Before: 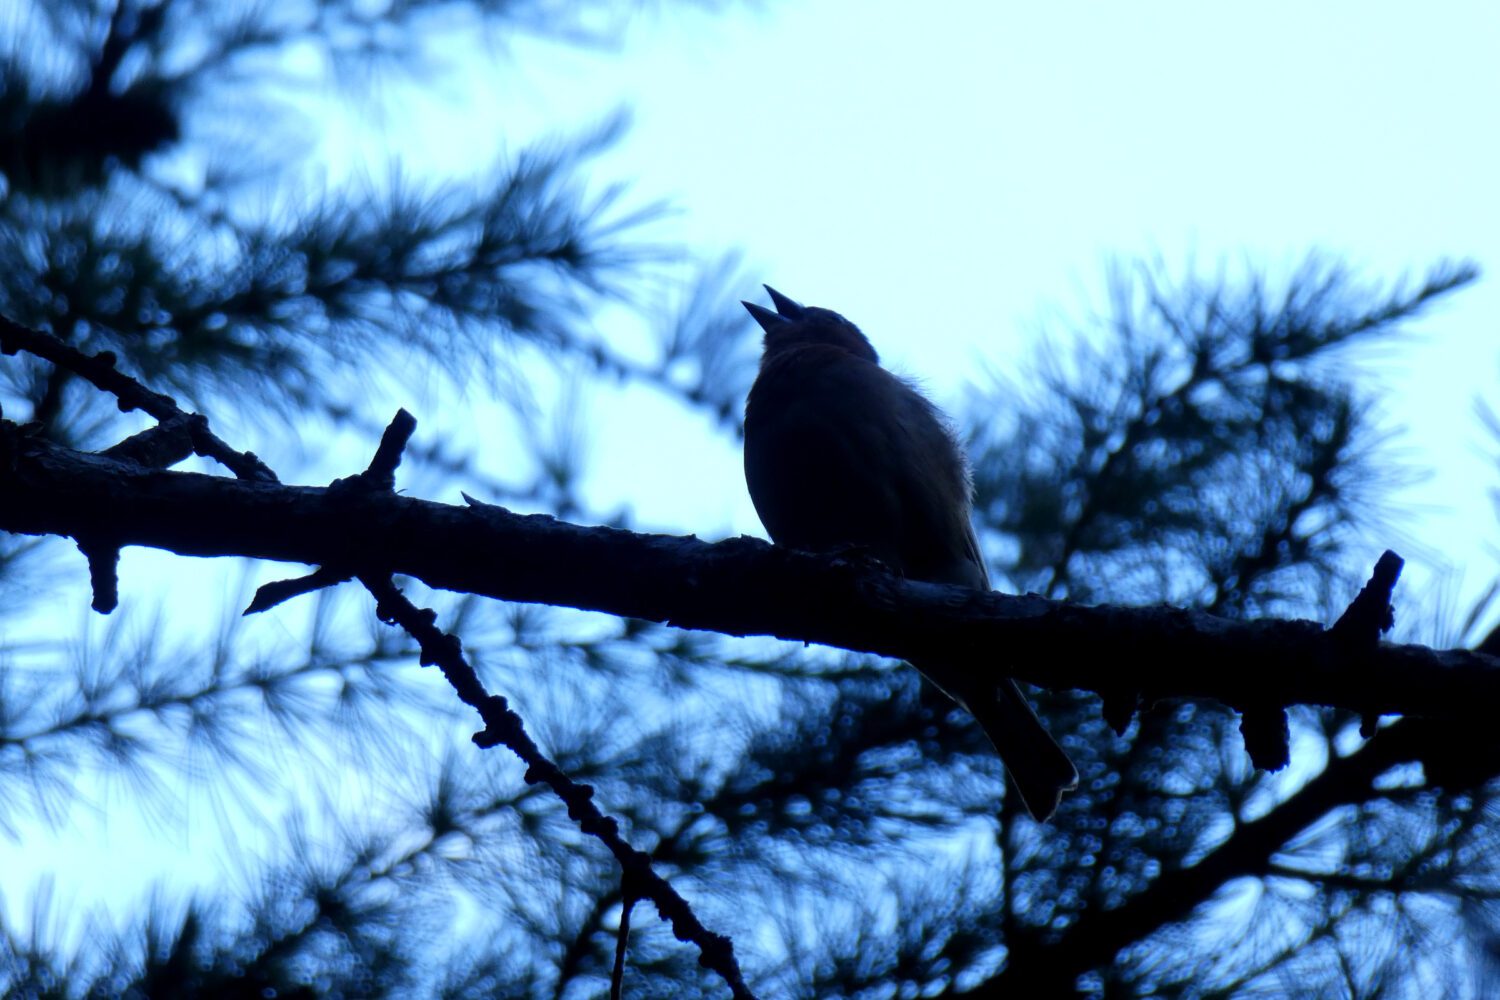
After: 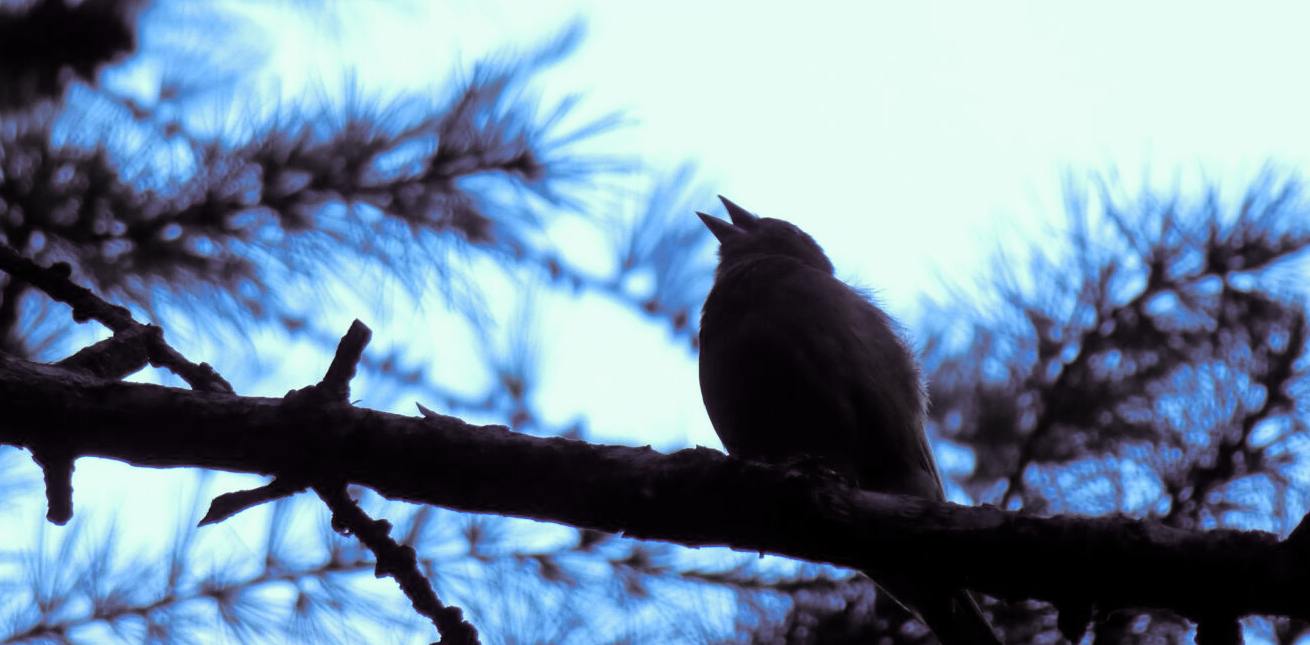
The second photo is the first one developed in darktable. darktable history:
crop: left 3.015%, top 8.969%, right 9.647%, bottom 26.457%
rotate and perspective: automatic cropping off
split-toning: shadows › saturation 0.2
